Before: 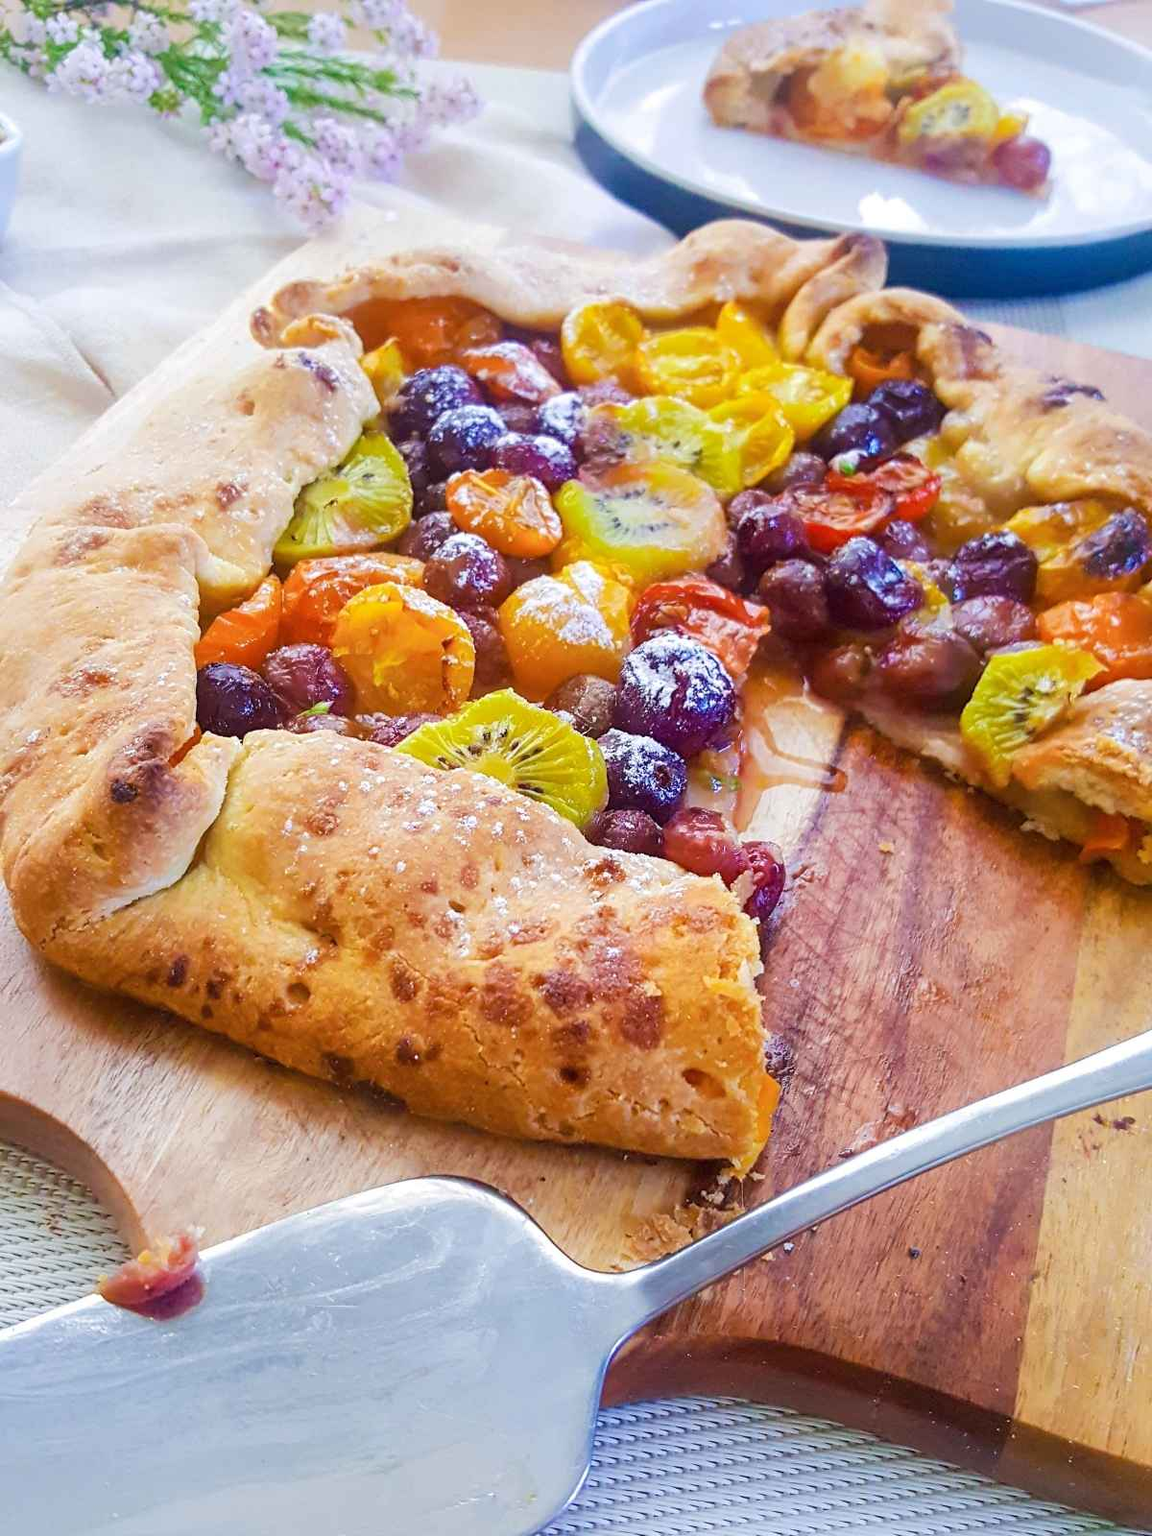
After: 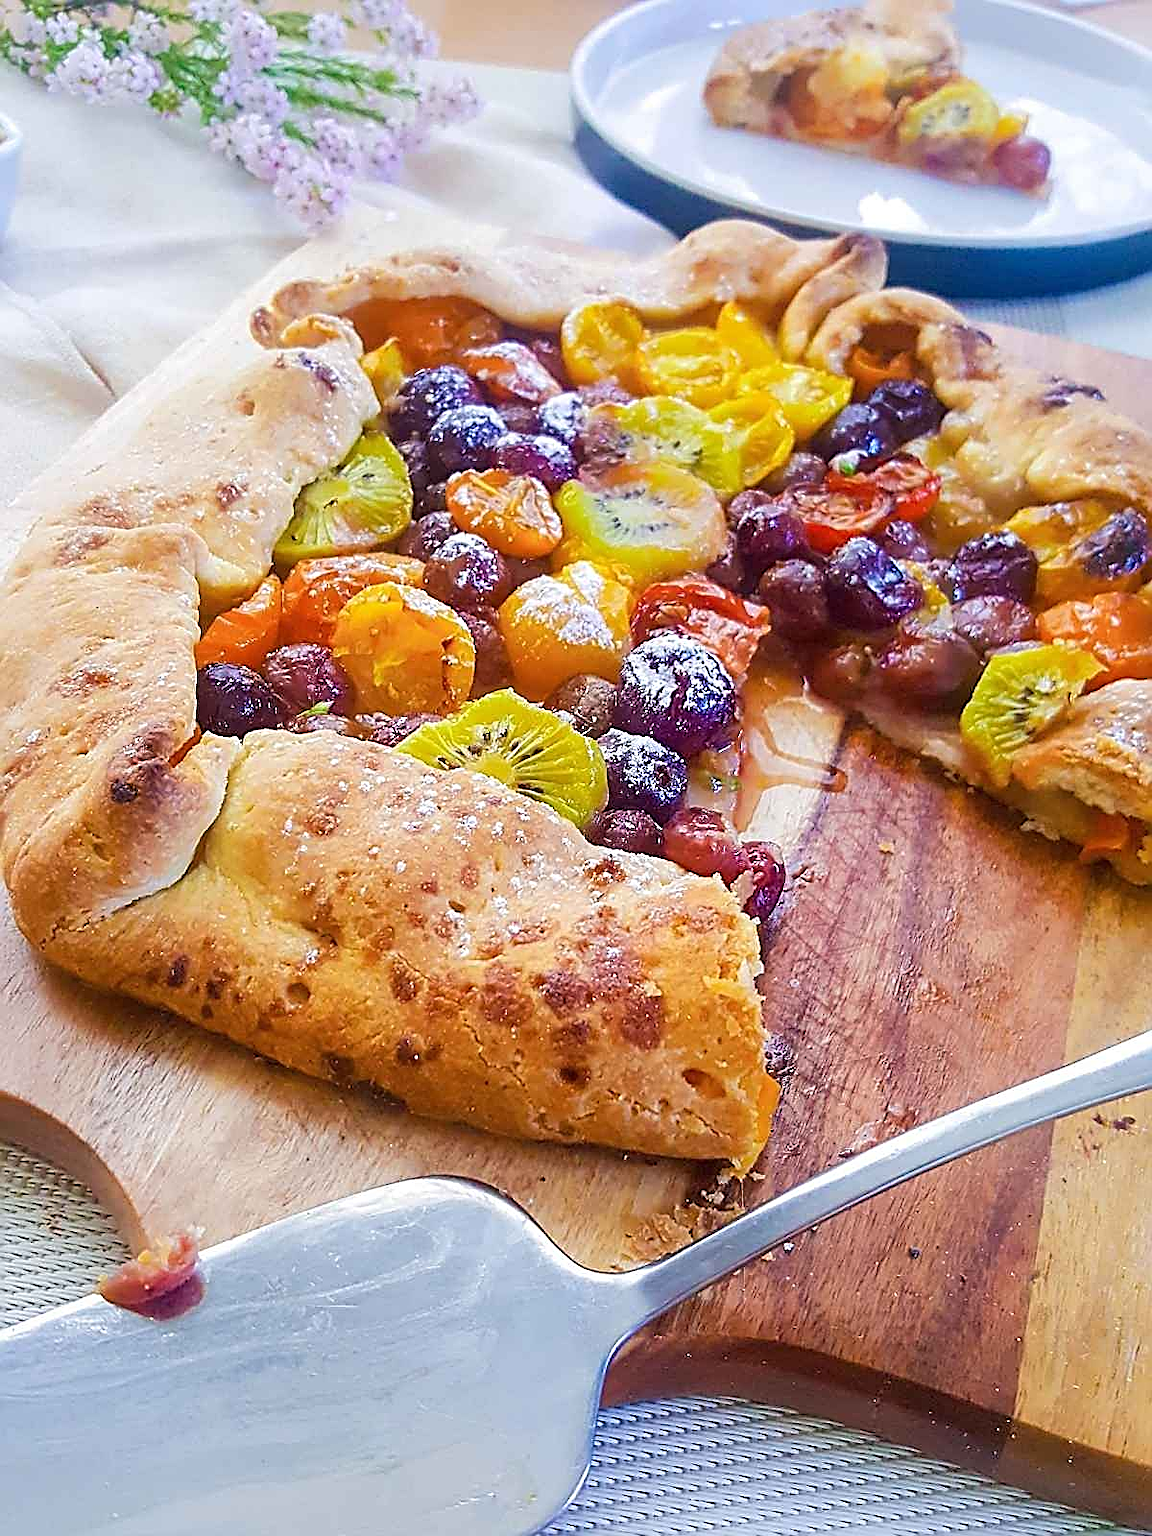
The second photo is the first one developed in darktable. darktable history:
sharpen: radius 1.717, amount 1.3
